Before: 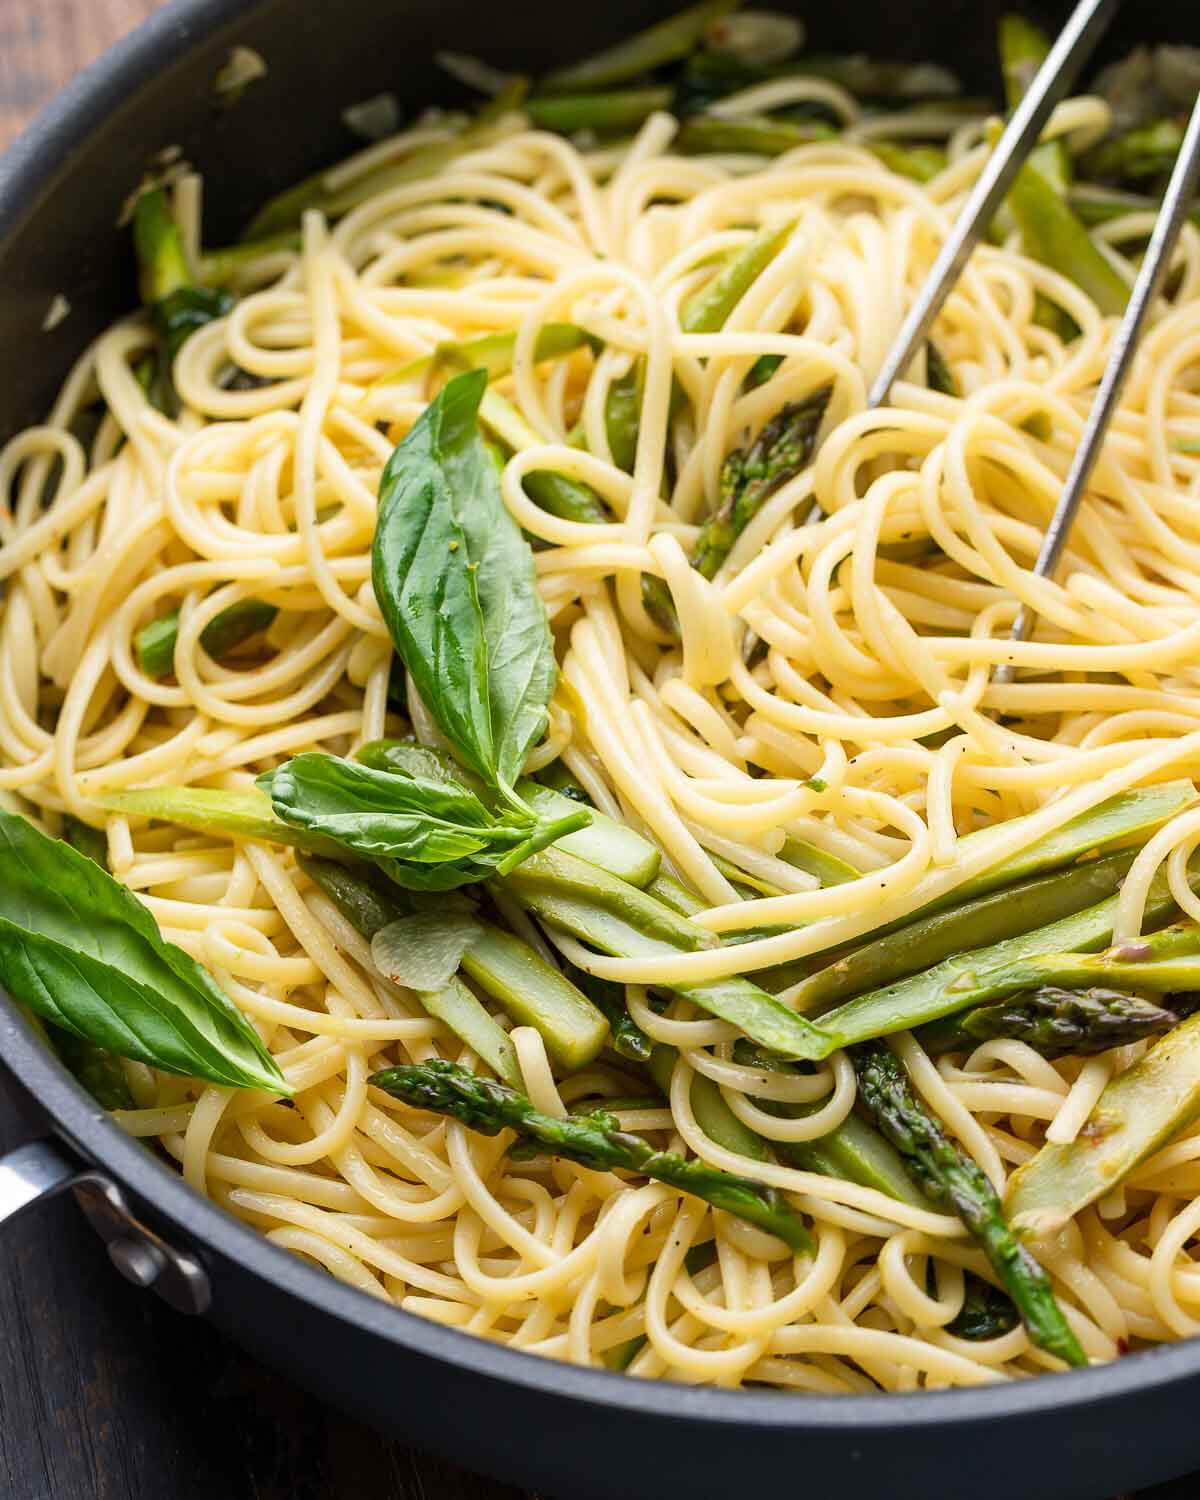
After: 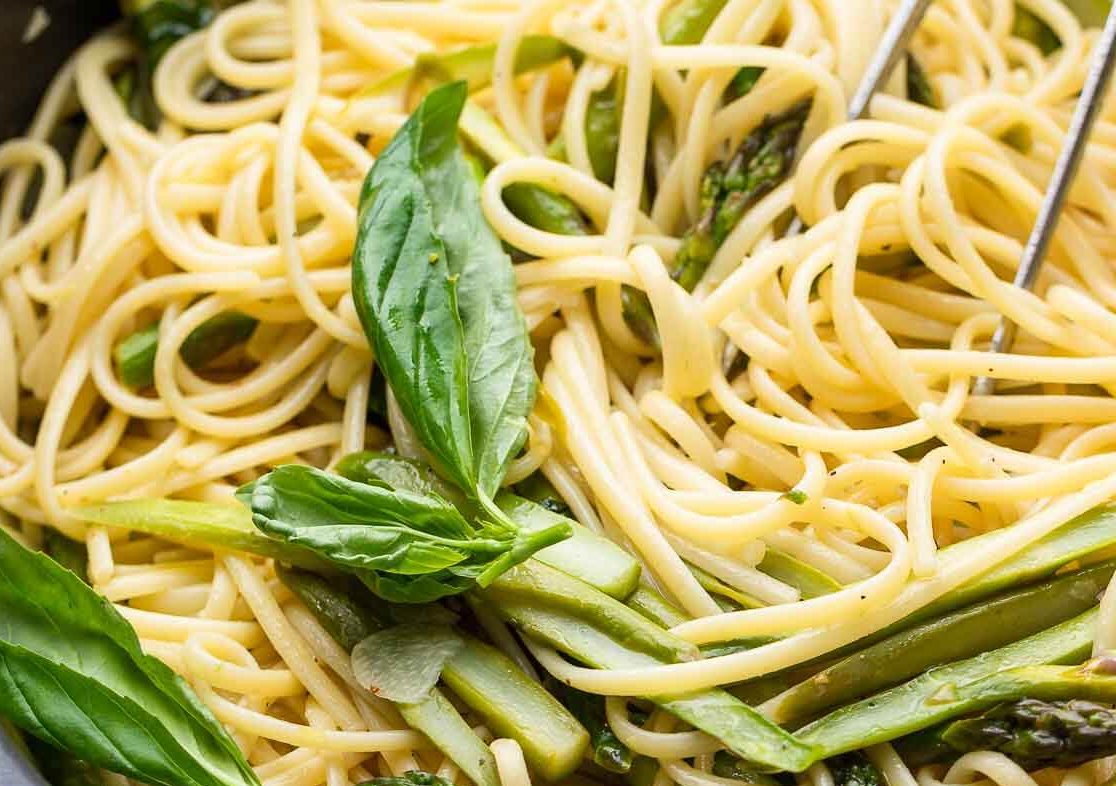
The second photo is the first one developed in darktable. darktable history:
crop: left 1.744%, top 19.225%, right 5.069%, bottom 28.357%
tone equalizer: on, module defaults
